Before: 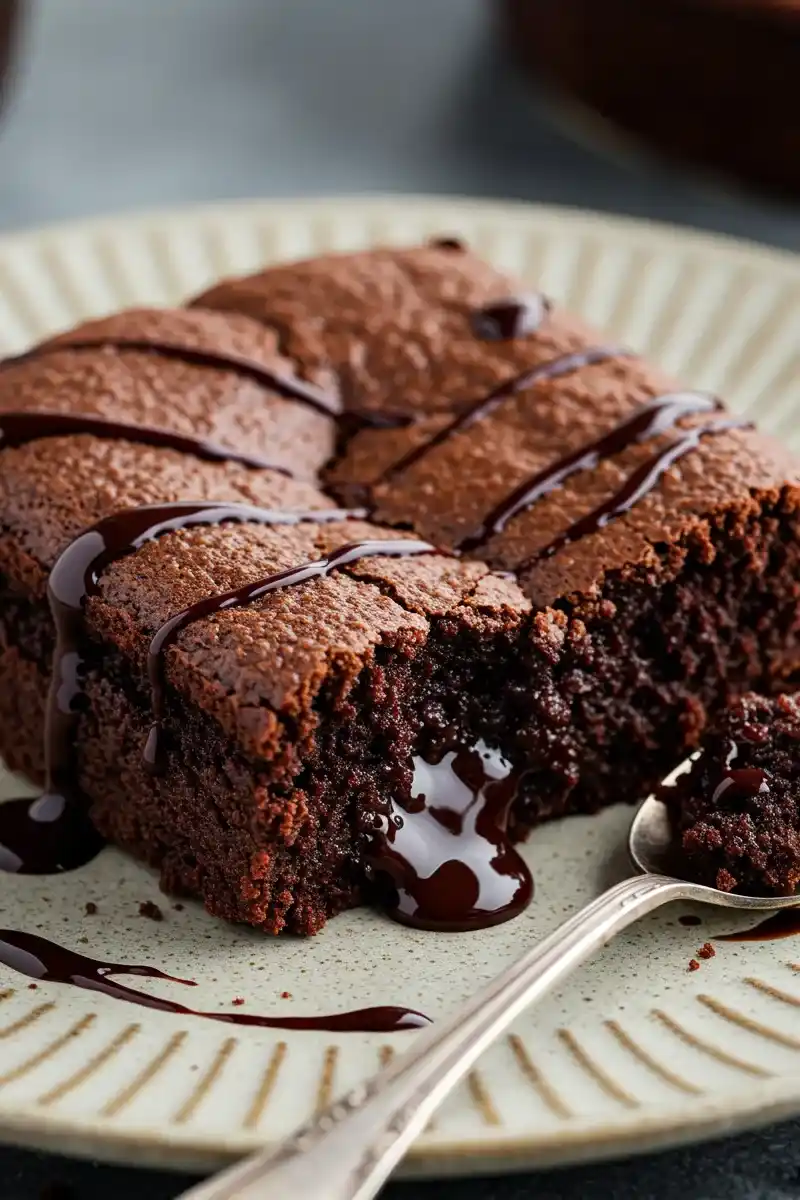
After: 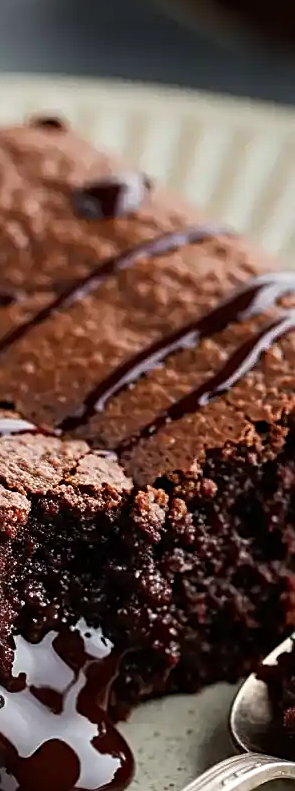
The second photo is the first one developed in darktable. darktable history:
crop and rotate: left 49.876%, top 10.135%, right 13.192%, bottom 23.9%
sharpen: on, module defaults
